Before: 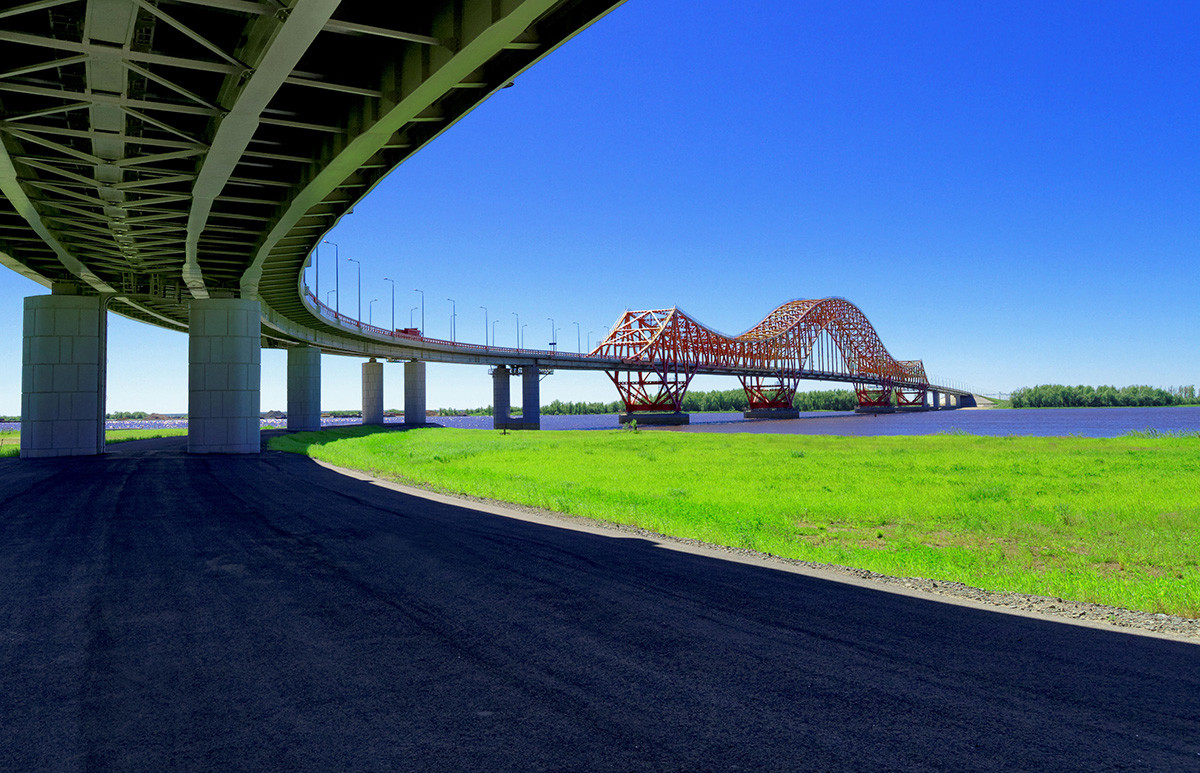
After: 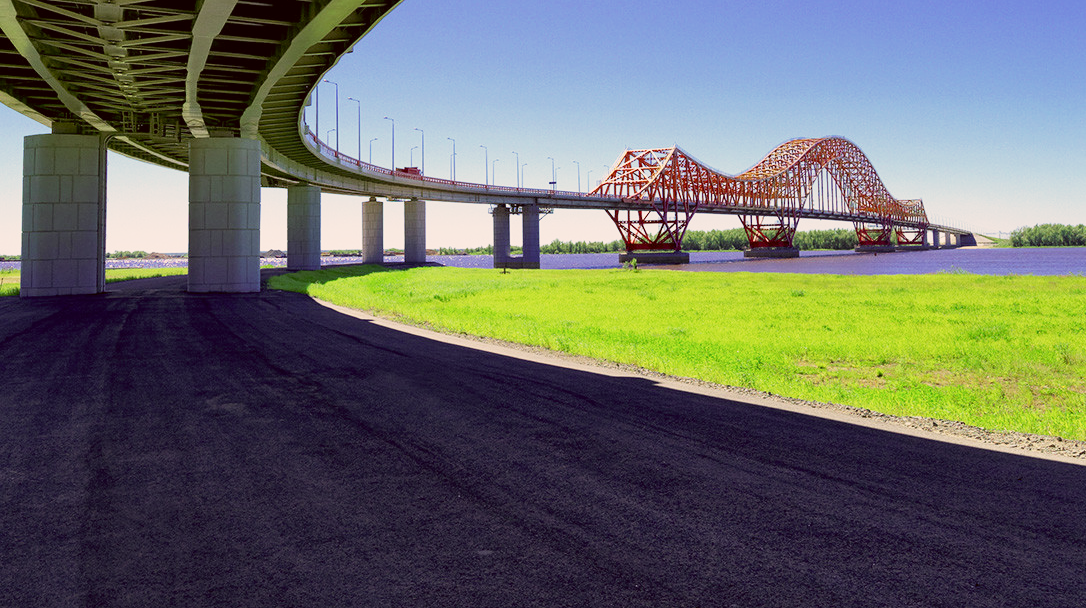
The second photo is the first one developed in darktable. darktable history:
base curve: curves: ch0 [(0, 0) (0.088, 0.125) (0.176, 0.251) (0.354, 0.501) (0.613, 0.749) (1, 0.877)], preserve colors none
crop: top 20.916%, right 9.437%, bottom 0.316%
color correction: highlights a* 6.27, highlights b* 8.19, shadows a* 5.94, shadows b* 7.23, saturation 0.9
